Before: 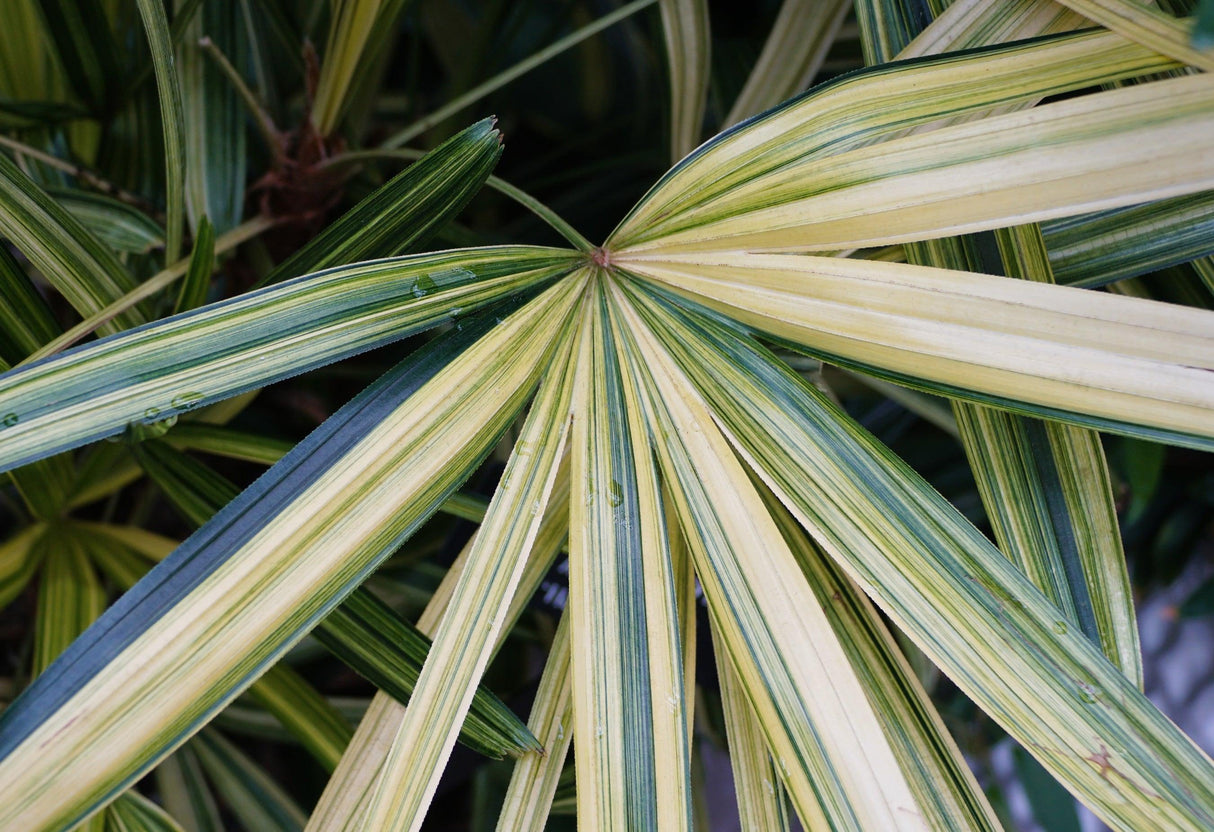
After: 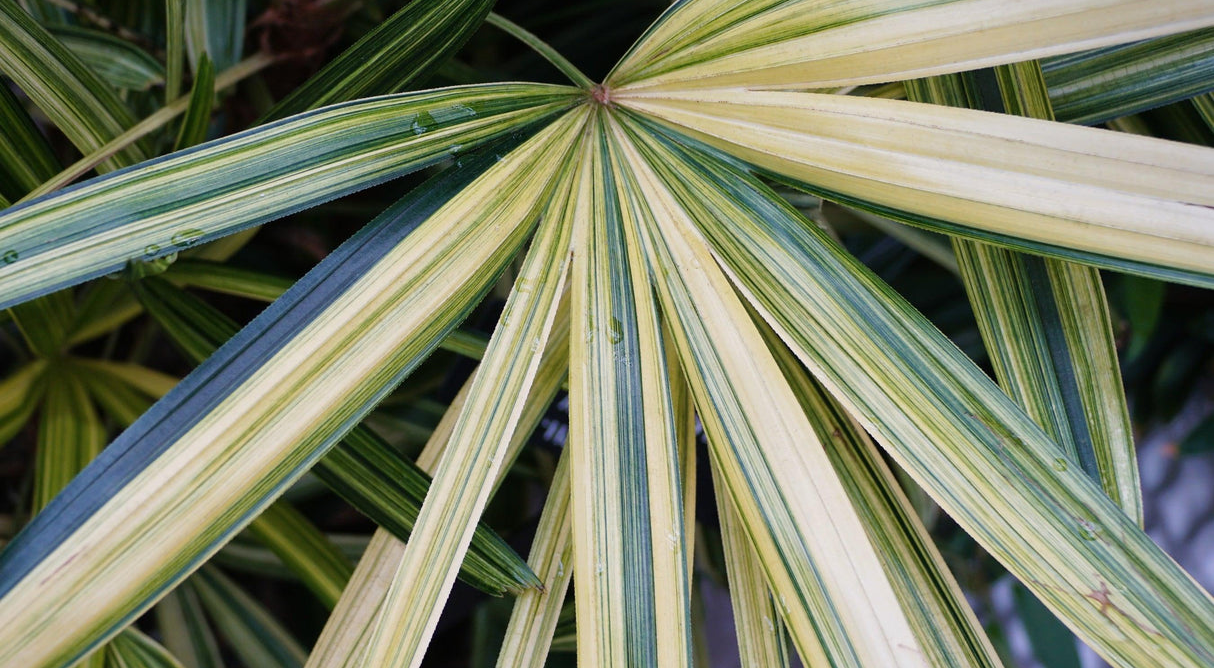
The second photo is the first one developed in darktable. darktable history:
crop and rotate: top 19.71%
